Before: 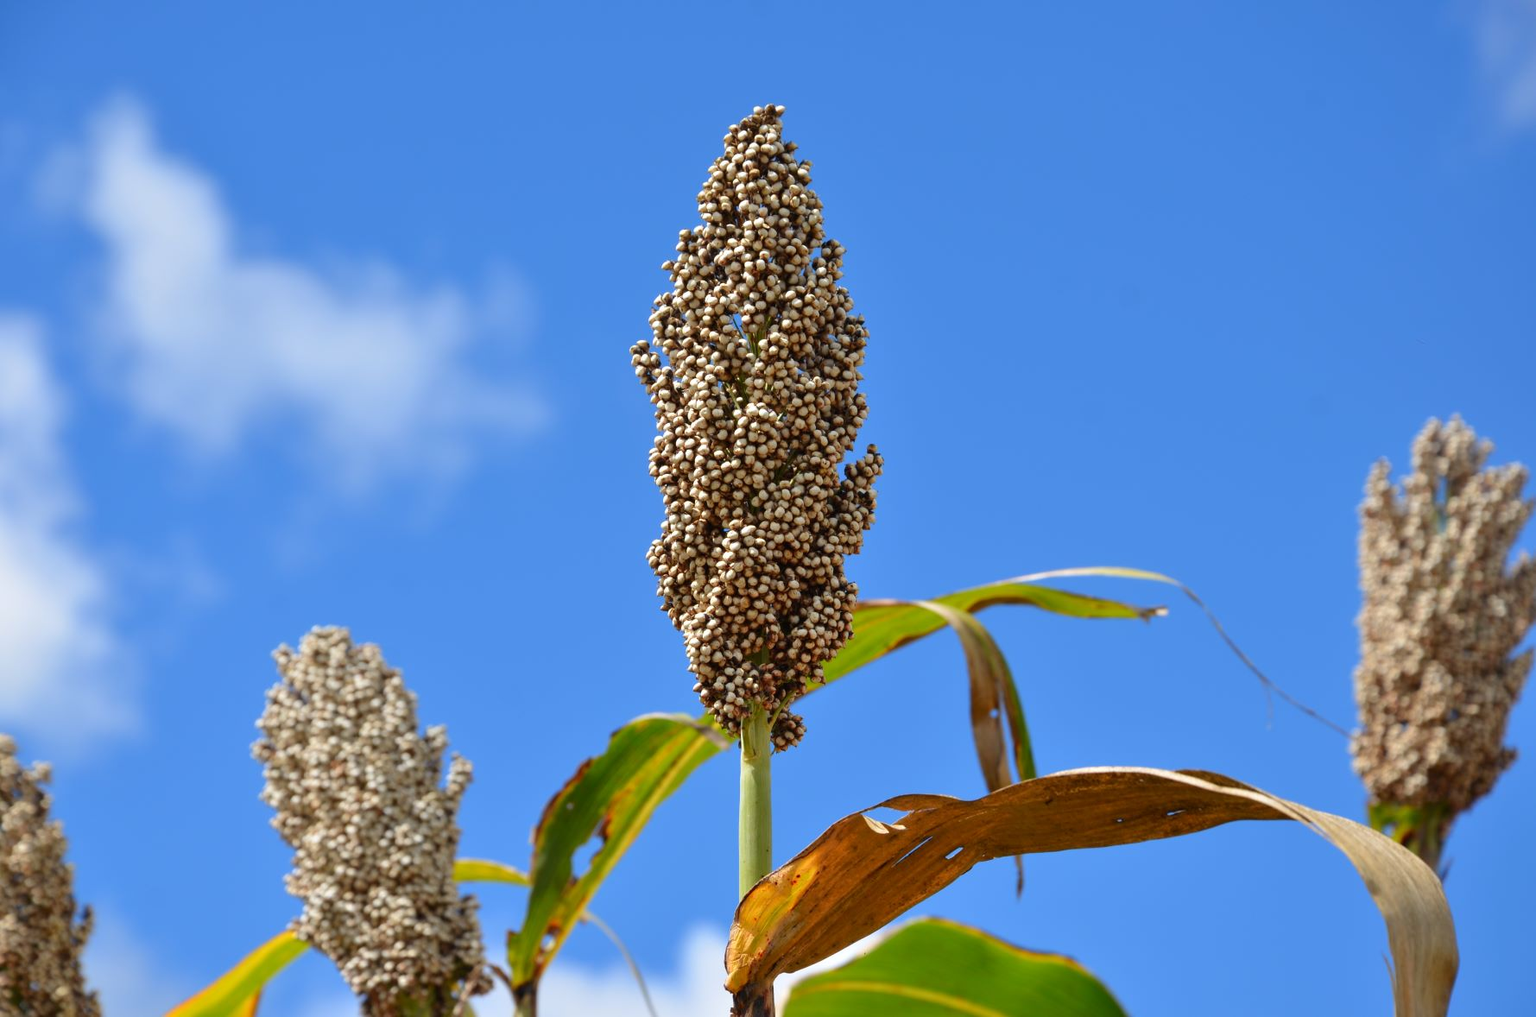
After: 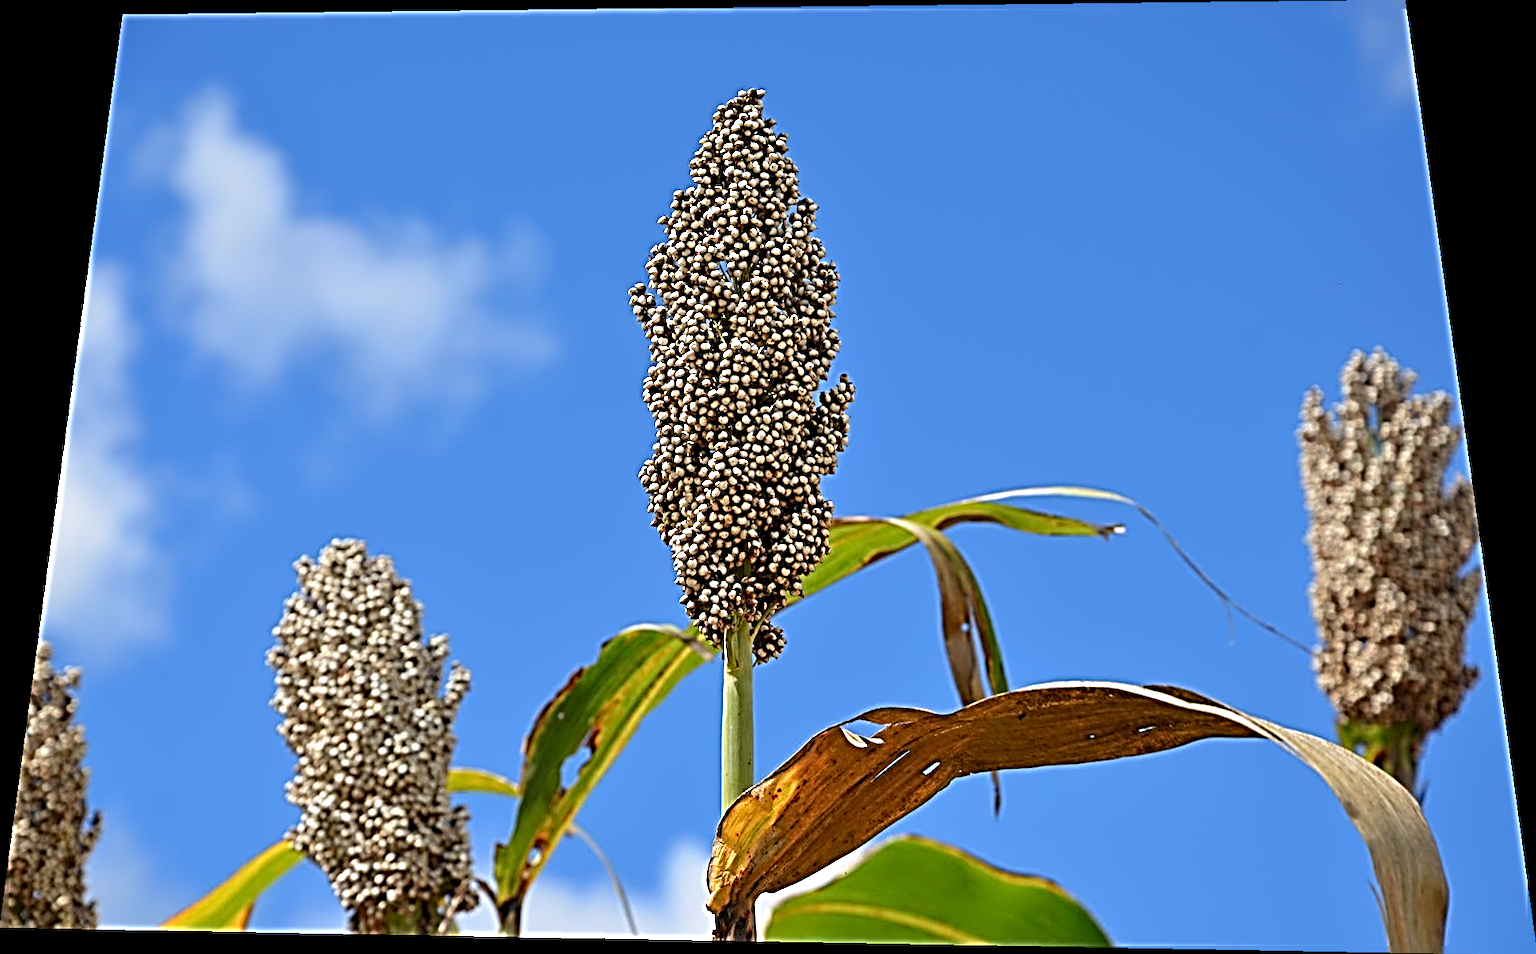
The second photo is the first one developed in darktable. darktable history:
sharpen: radius 4.001, amount 2
rotate and perspective: rotation 0.128°, lens shift (vertical) -0.181, lens shift (horizontal) -0.044, shear 0.001, automatic cropping off
base curve: exposure shift 0, preserve colors none
